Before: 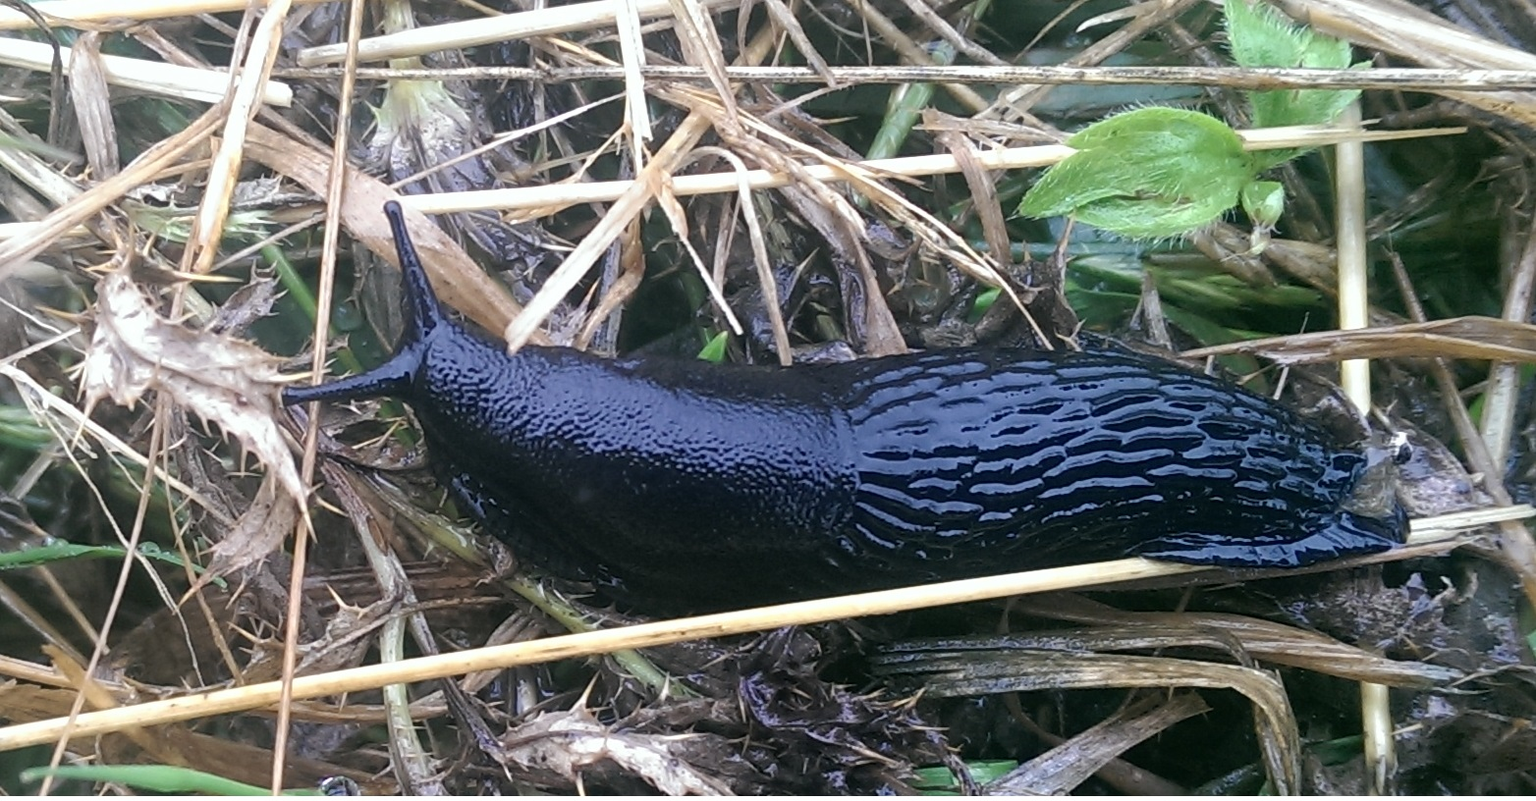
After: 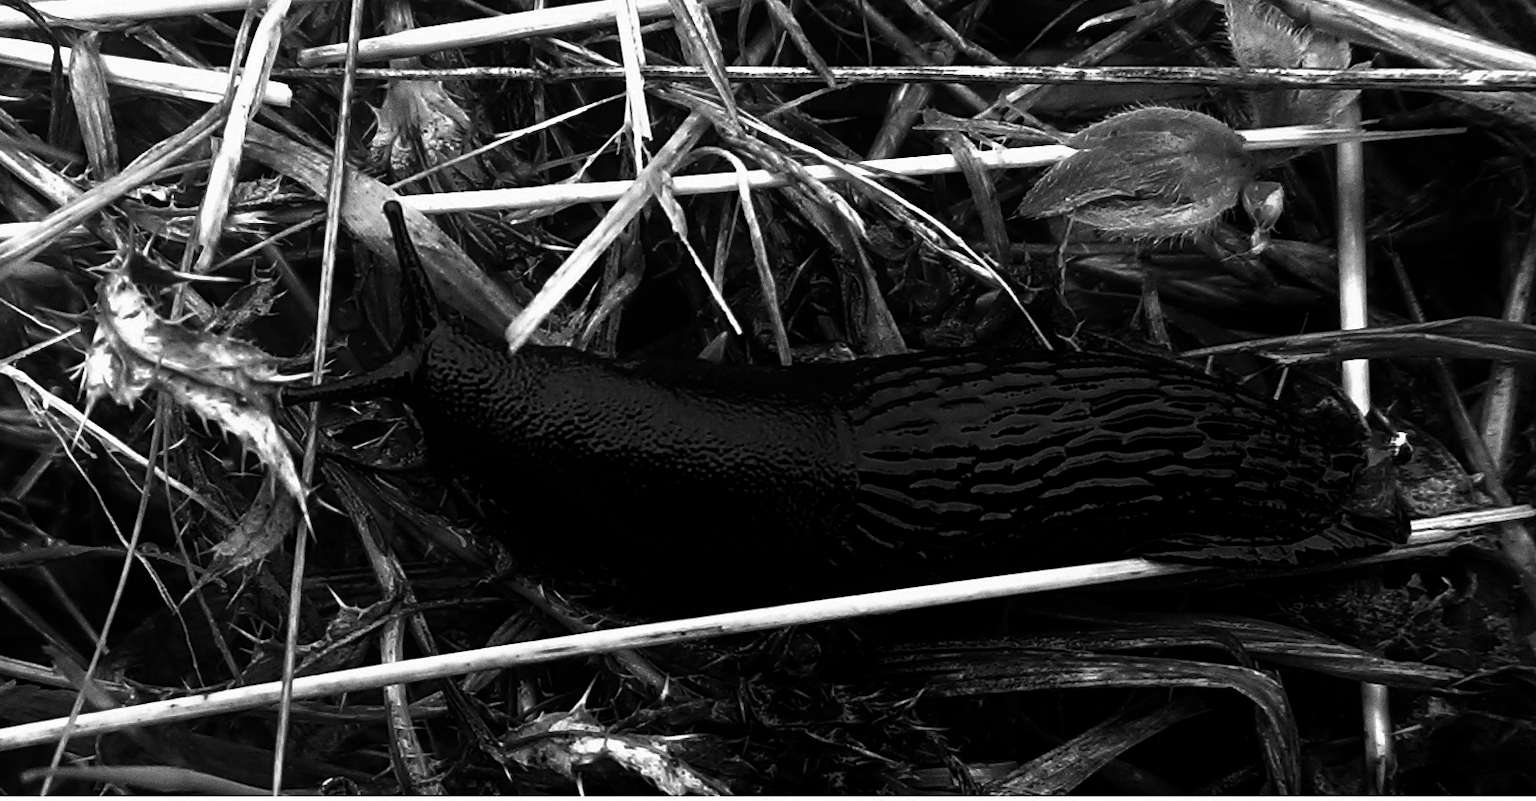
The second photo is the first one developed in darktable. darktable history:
contrast brightness saturation: contrast 0.02, brightness -1, saturation -1
grain: on, module defaults
